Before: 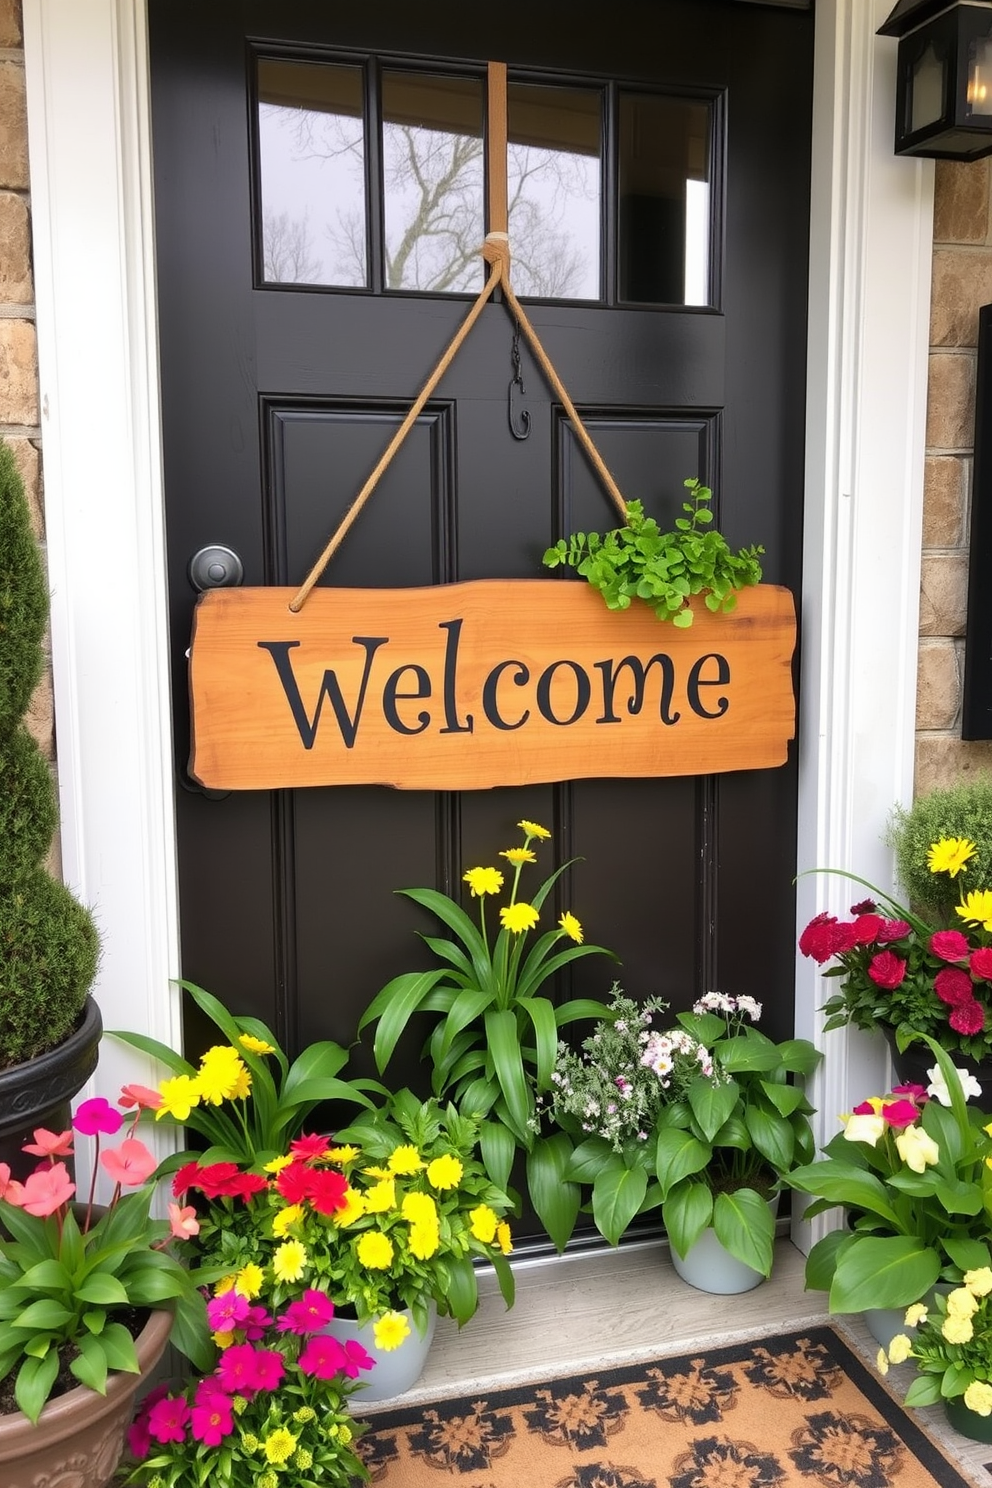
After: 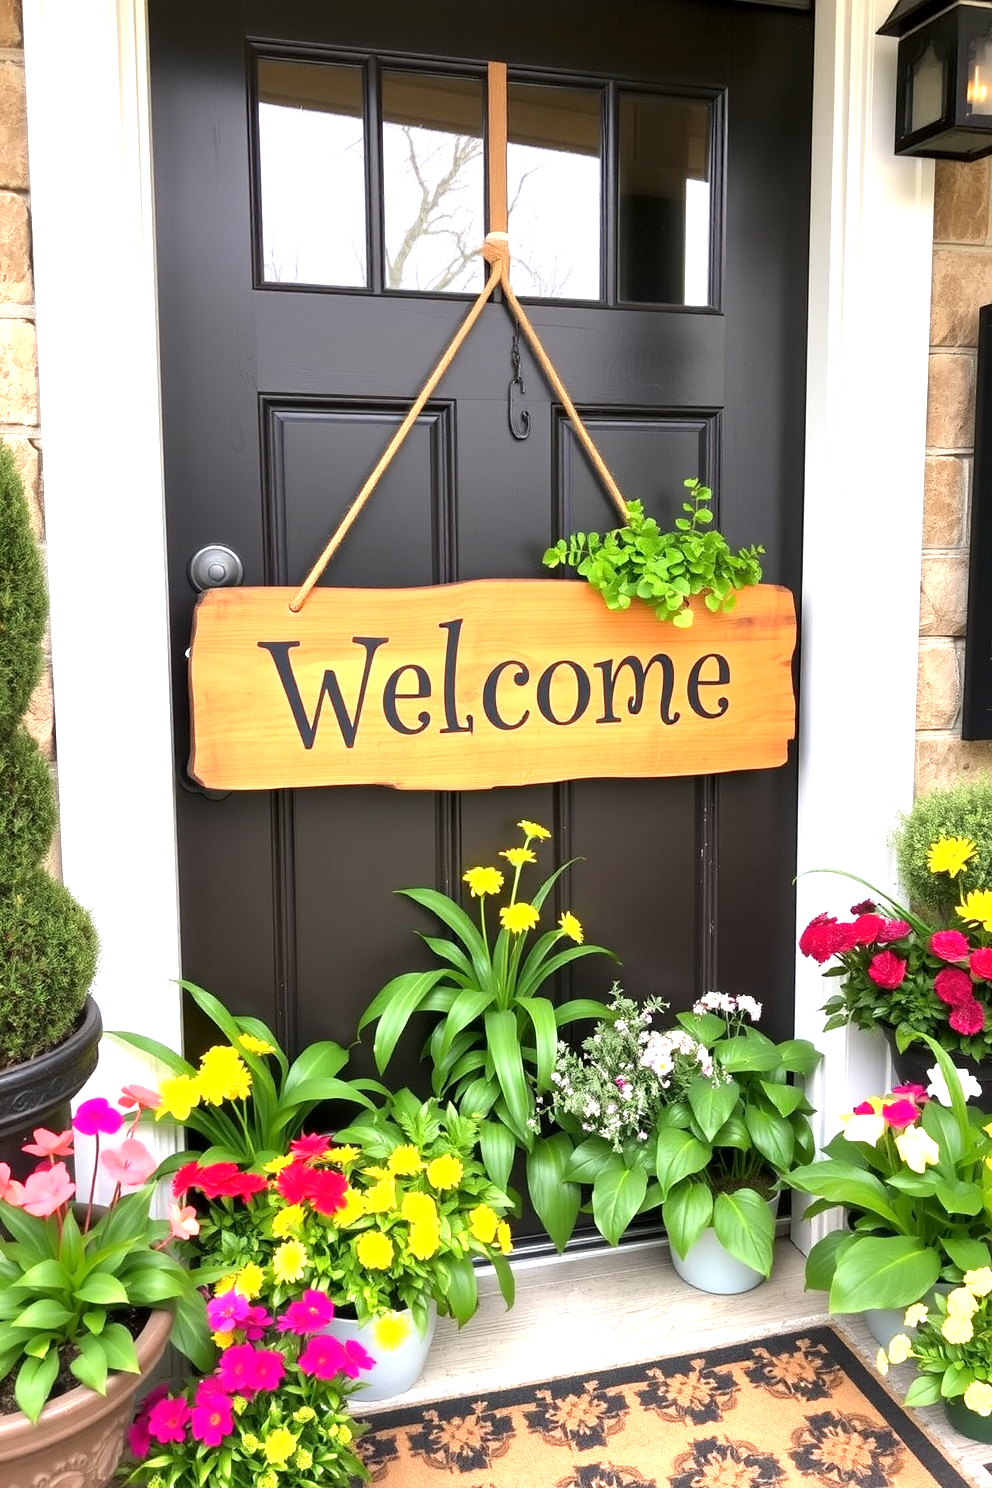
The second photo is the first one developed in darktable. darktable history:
exposure: black level correction 0.001, exposure 1 EV, compensate highlight preservation false
